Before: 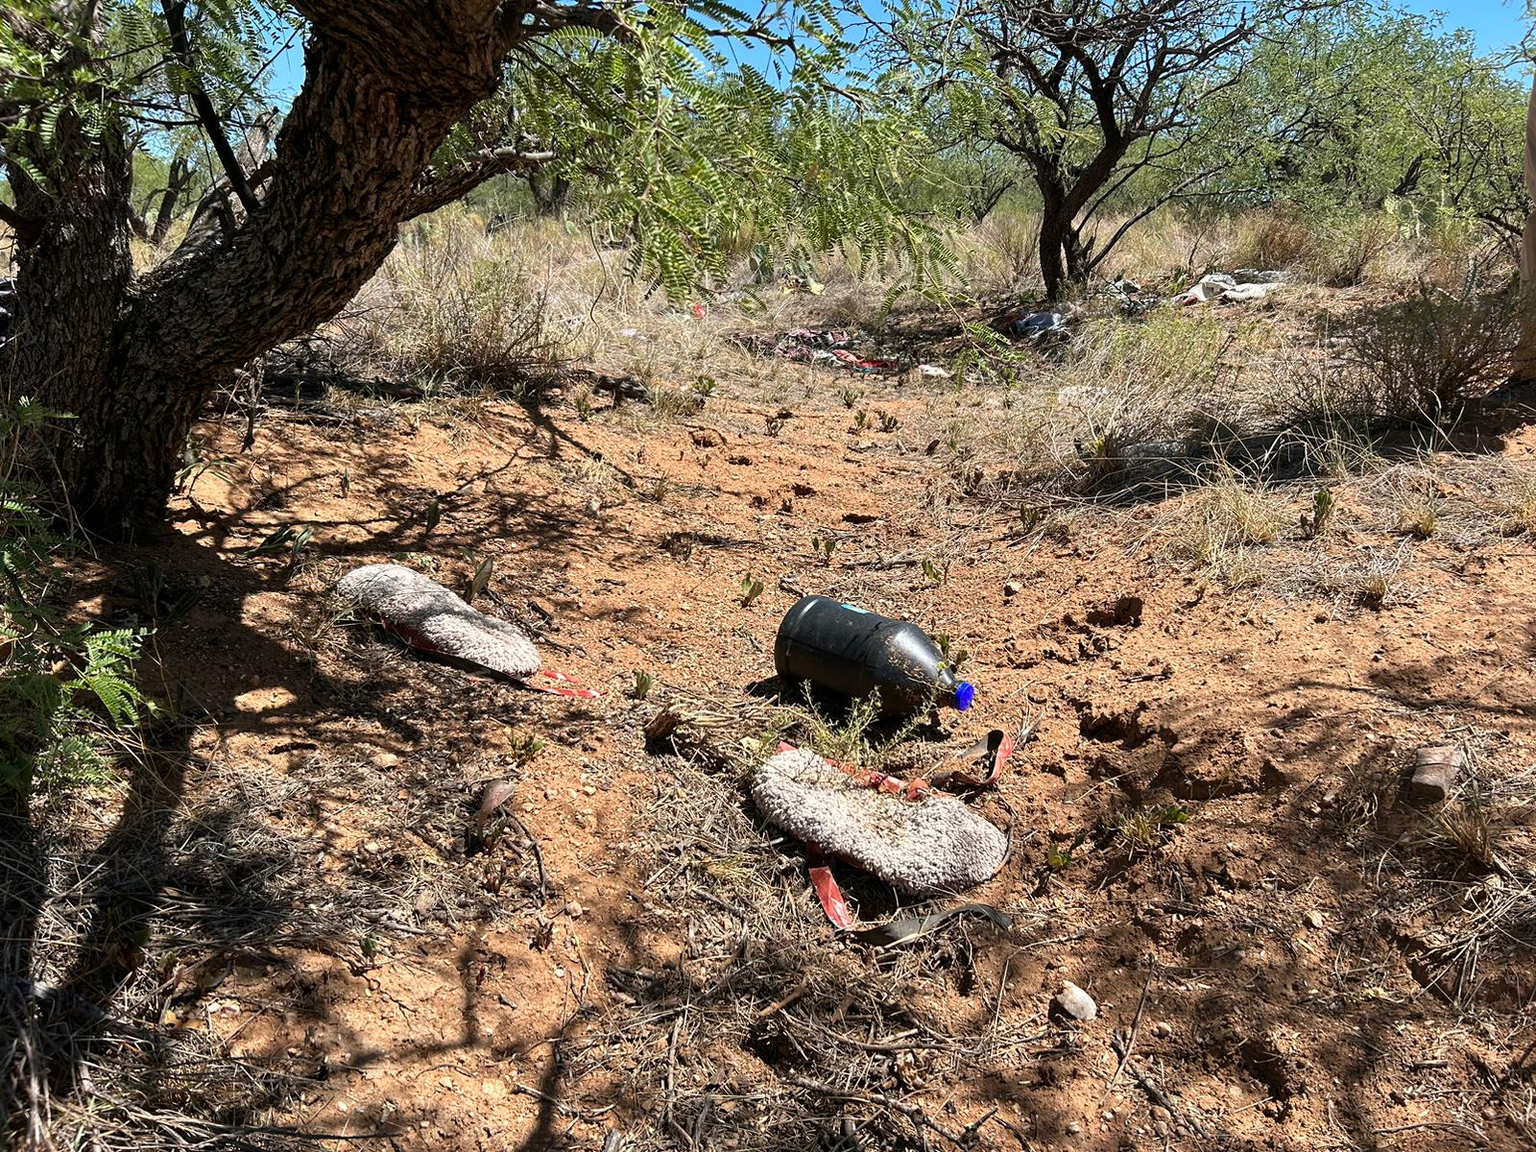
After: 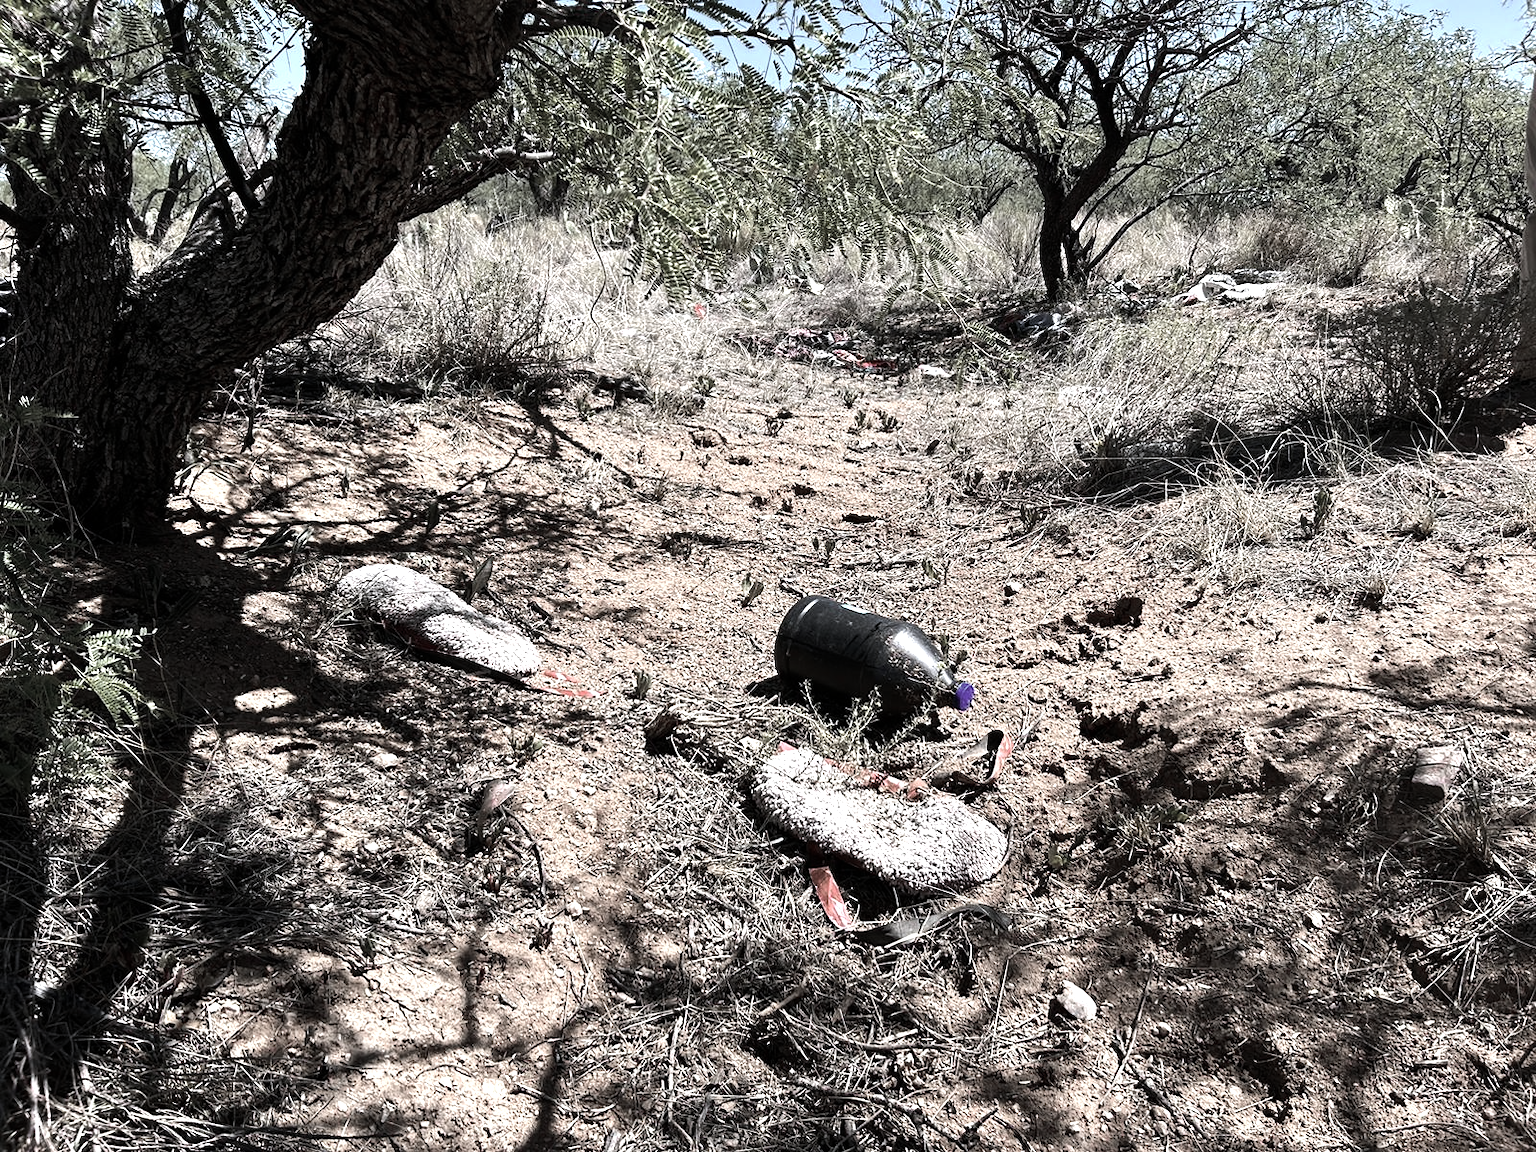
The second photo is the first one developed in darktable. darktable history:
color zones: curves: ch1 [(0, 0.34) (0.143, 0.164) (0.286, 0.152) (0.429, 0.176) (0.571, 0.173) (0.714, 0.188) (0.857, 0.199) (1, 0.34)]
tone equalizer: -8 EV -0.75 EV, -7 EV -0.7 EV, -6 EV -0.6 EV, -5 EV -0.4 EV, -3 EV 0.4 EV, -2 EV 0.6 EV, -1 EV 0.7 EV, +0 EV 0.75 EV, edges refinement/feathering 500, mask exposure compensation -1.57 EV, preserve details no
color calibration: illuminant as shot in camera, x 0.358, y 0.373, temperature 4628.91 K
